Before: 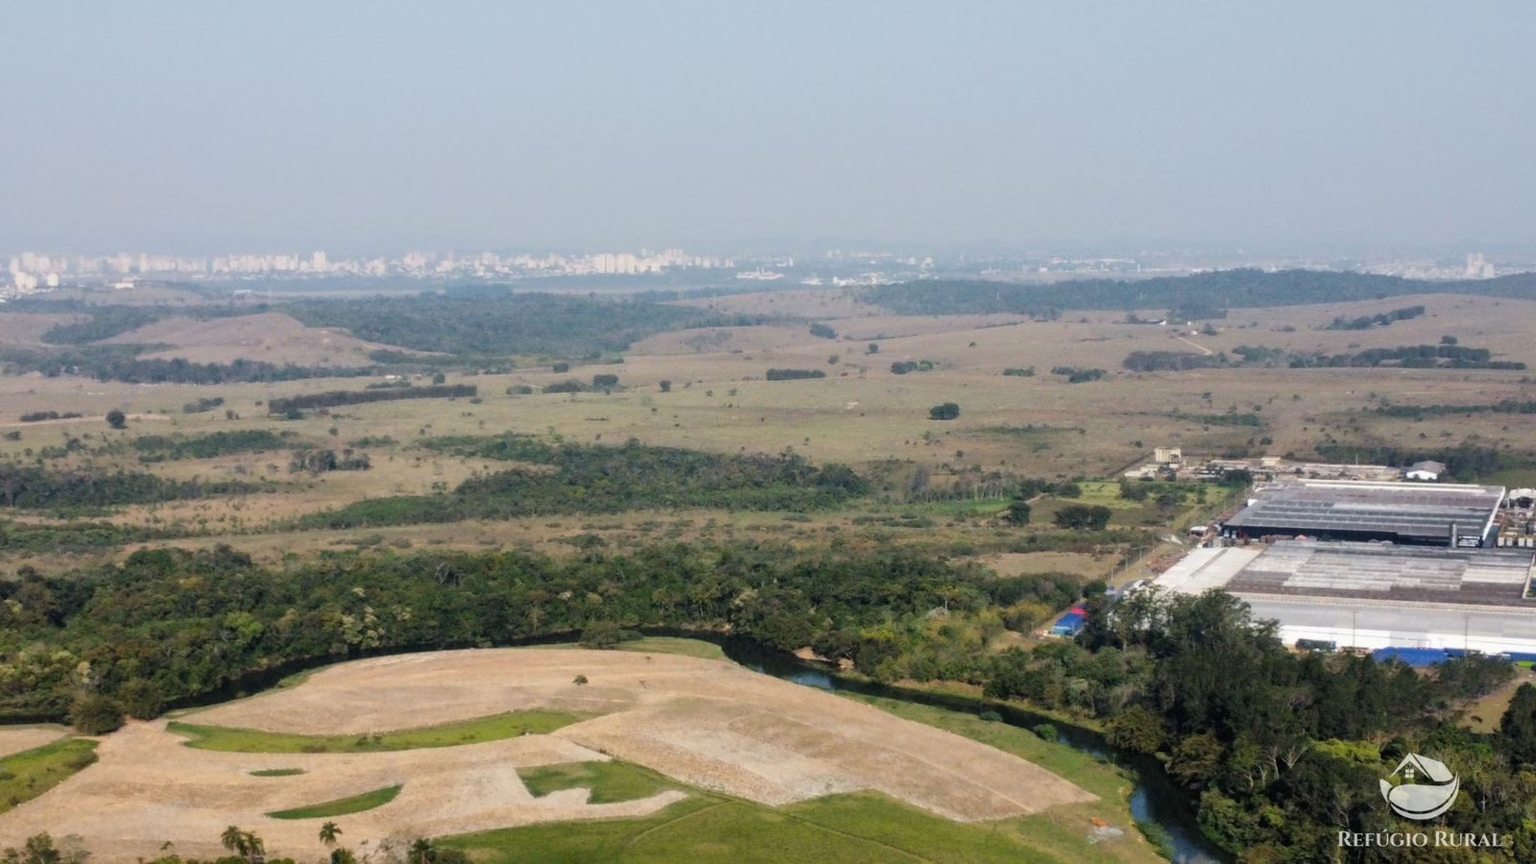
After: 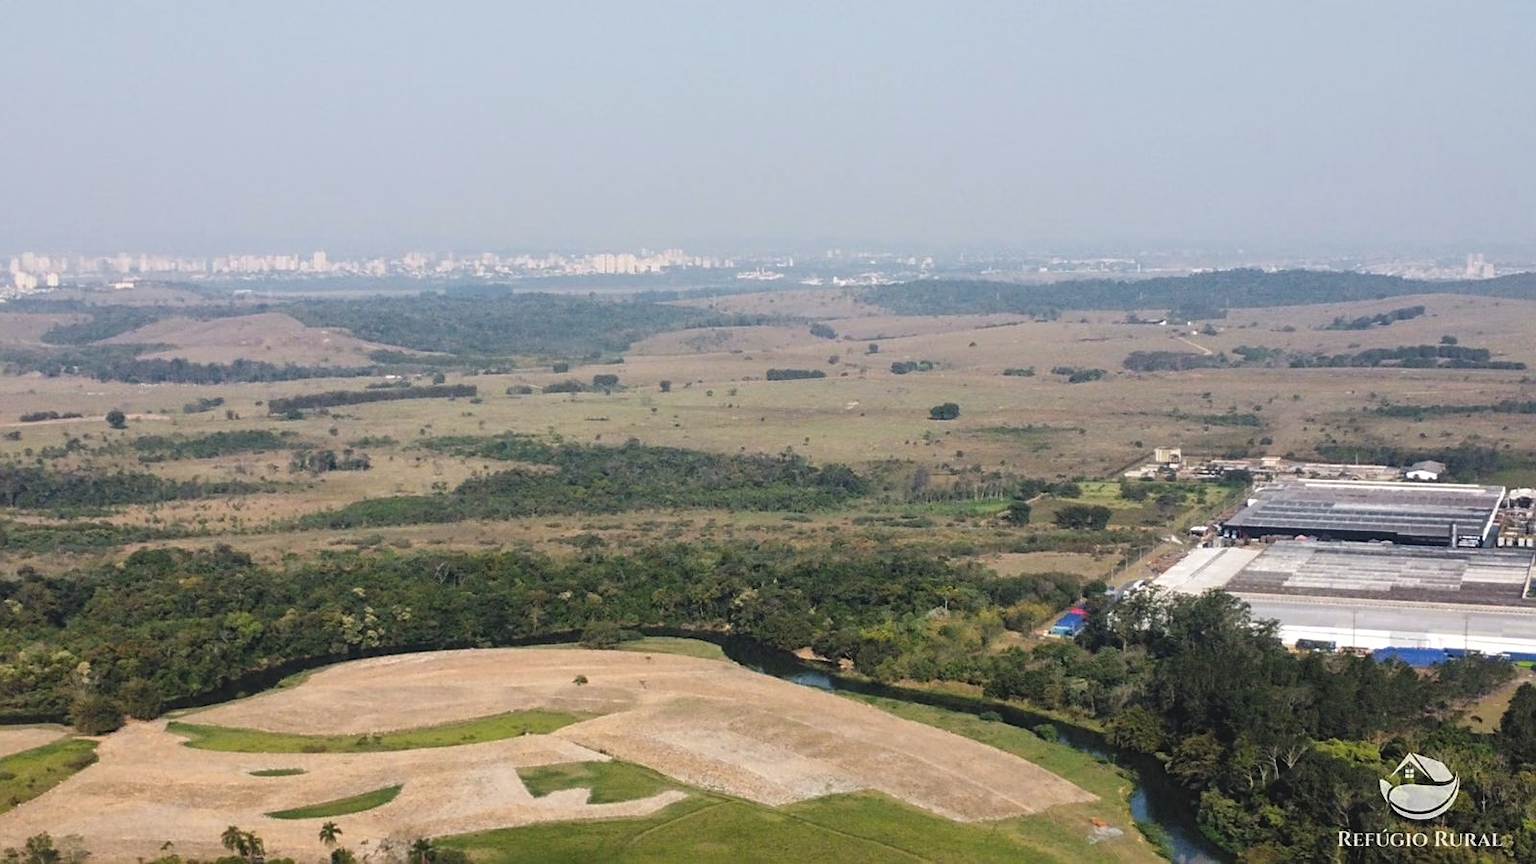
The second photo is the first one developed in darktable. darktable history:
exposure: black level correction -0.007, exposure 0.067 EV, compensate highlight preservation false
sharpen: on, module defaults
color calibration: illuminant custom, x 0.344, y 0.359, temperature 5049.62 K
